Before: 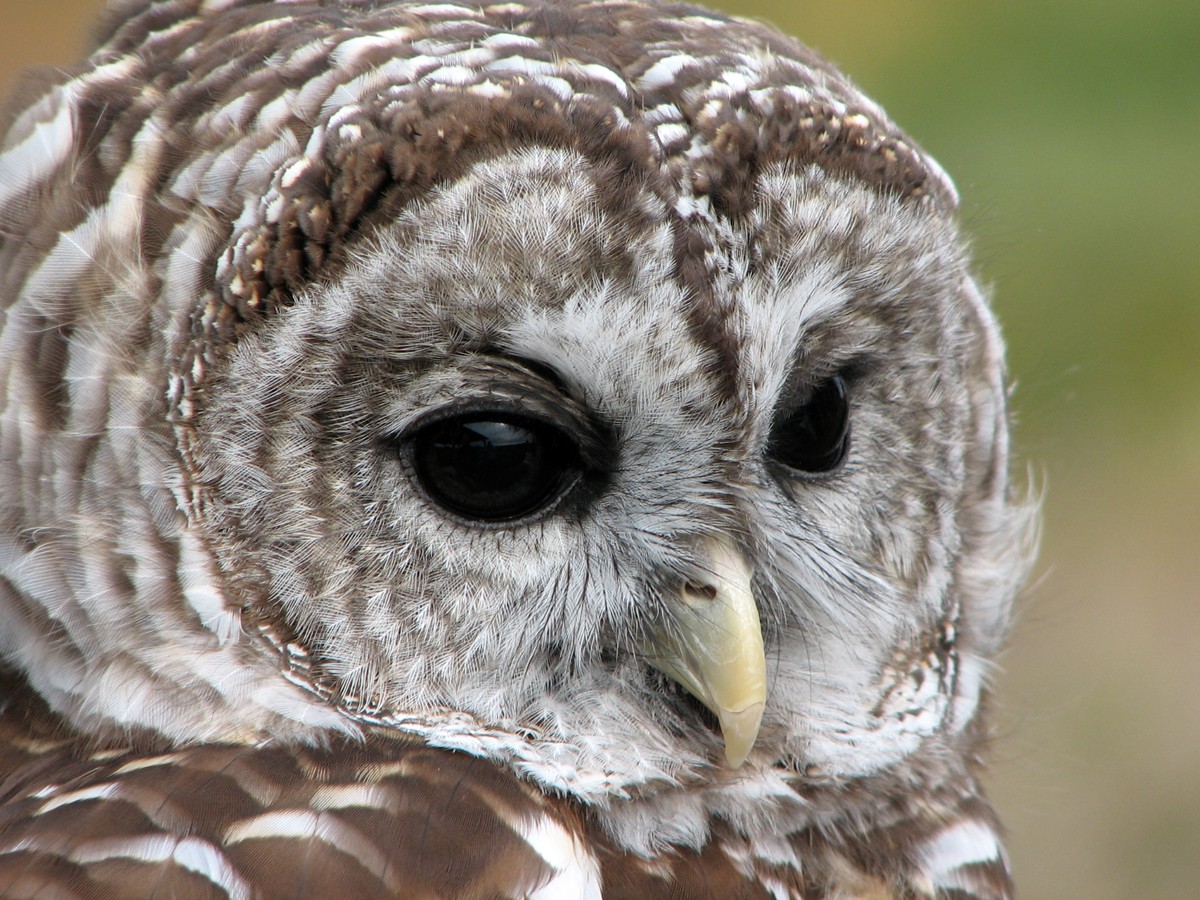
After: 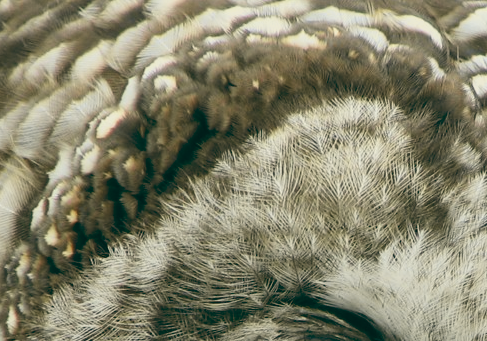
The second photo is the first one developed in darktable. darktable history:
crop: left 15.452%, top 5.459%, right 43.956%, bottom 56.62%
tone curve: curves: ch0 [(0, 0.013) (0.036, 0.045) (0.274, 0.286) (0.566, 0.623) (0.794, 0.827) (1, 0.953)]; ch1 [(0, 0) (0.389, 0.403) (0.462, 0.48) (0.499, 0.5) (0.524, 0.527) (0.57, 0.599) (0.626, 0.65) (0.761, 0.781) (1, 1)]; ch2 [(0, 0) (0.464, 0.478) (0.5, 0.501) (0.533, 0.542) (0.599, 0.613) (0.704, 0.731) (1, 1)], color space Lab, independent channels, preserve colors none
color balance: lift [1.005, 0.99, 1.007, 1.01], gamma [1, 1.034, 1.032, 0.966], gain [0.873, 1.055, 1.067, 0.933]
